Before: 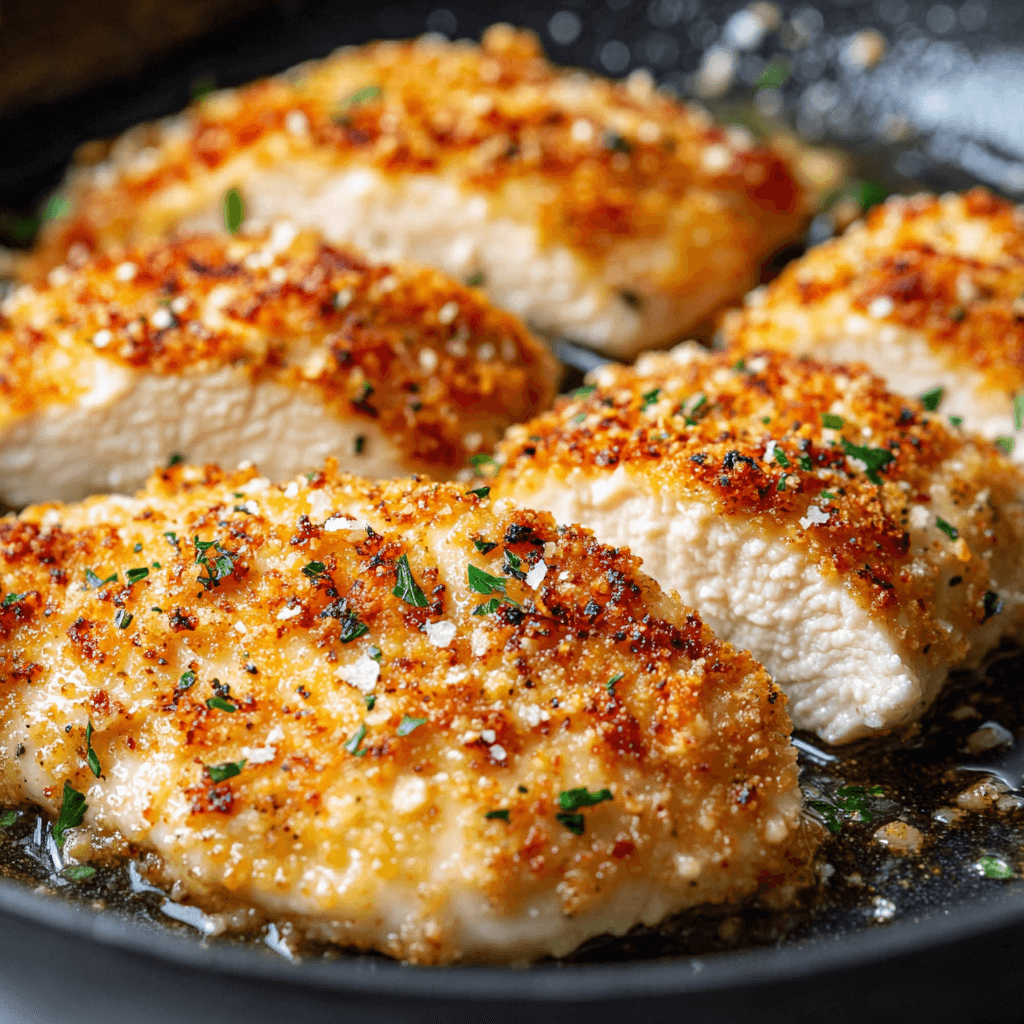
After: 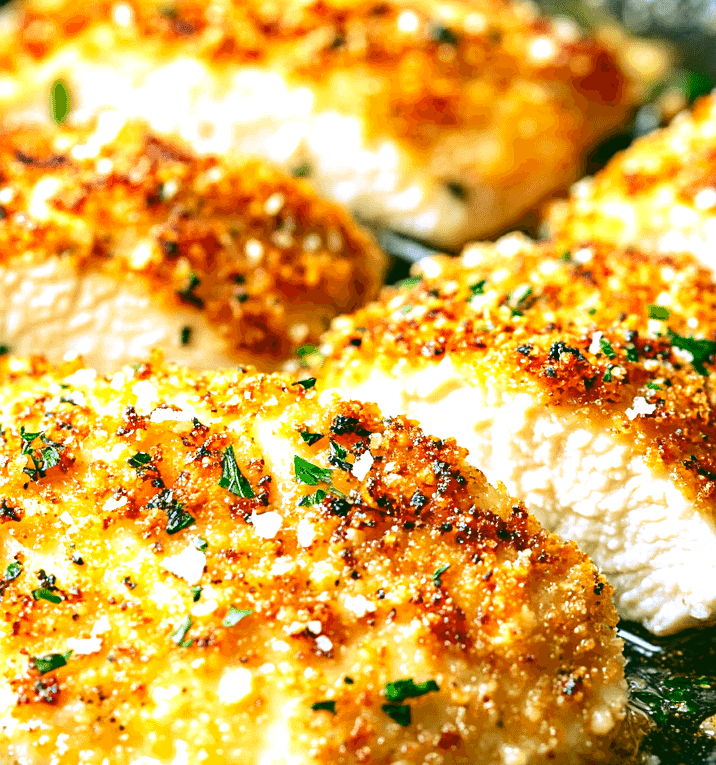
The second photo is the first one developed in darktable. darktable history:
sharpen: amount 0.2
crop and rotate: left 17.046%, top 10.659%, right 12.989%, bottom 14.553%
tone equalizer: -8 EV -0.417 EV, -7 EV -0.389 EV, -6 EV -0.333 EV, -5 EV -0.222 EV, -3 EV 0.222 EV, -2 EV 0.333 EV, -1 EV 0.389 EV, +0 EV 0.417 EV, edges refinement/feathering 500, mask exposure compensation -1.57 EV, preserve details no
rgb curve: curves: ch0 [(0.123, 0.061) (0.995, 0.887)]; ch1 [(0.06, 0.116) (1, 0.906)]; ch2 [(0, 0) (0.824, 0.69) (1, 1)], mode RGB, independent channels, compensate middle gray true
tone curve: curves: ch0 [(0, 0) (0.004, 0.002) (0.02, 0.013) (0.218, 0.218) (0.664, 0.718) (0.832, 0.873) (1, 1)], preserve colors none
exposure: exposure 0.77 EV, compensate highlight preservation false
